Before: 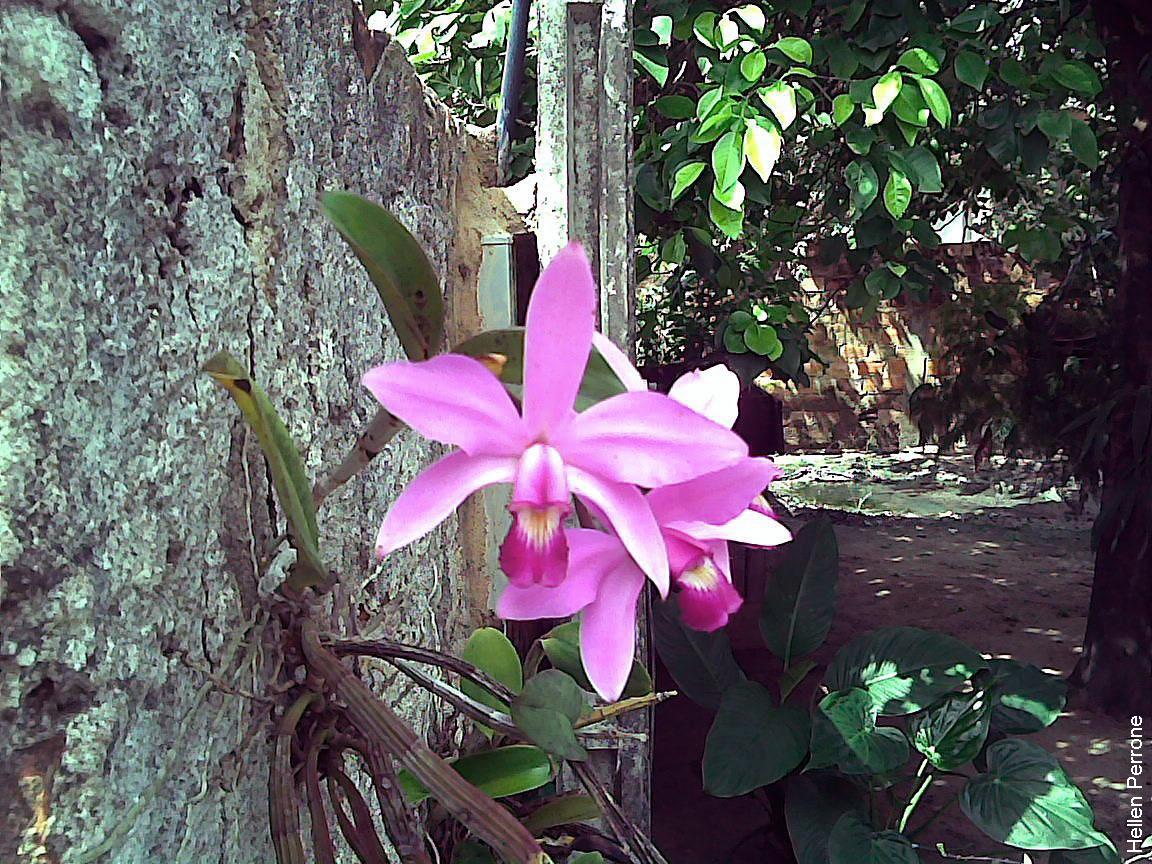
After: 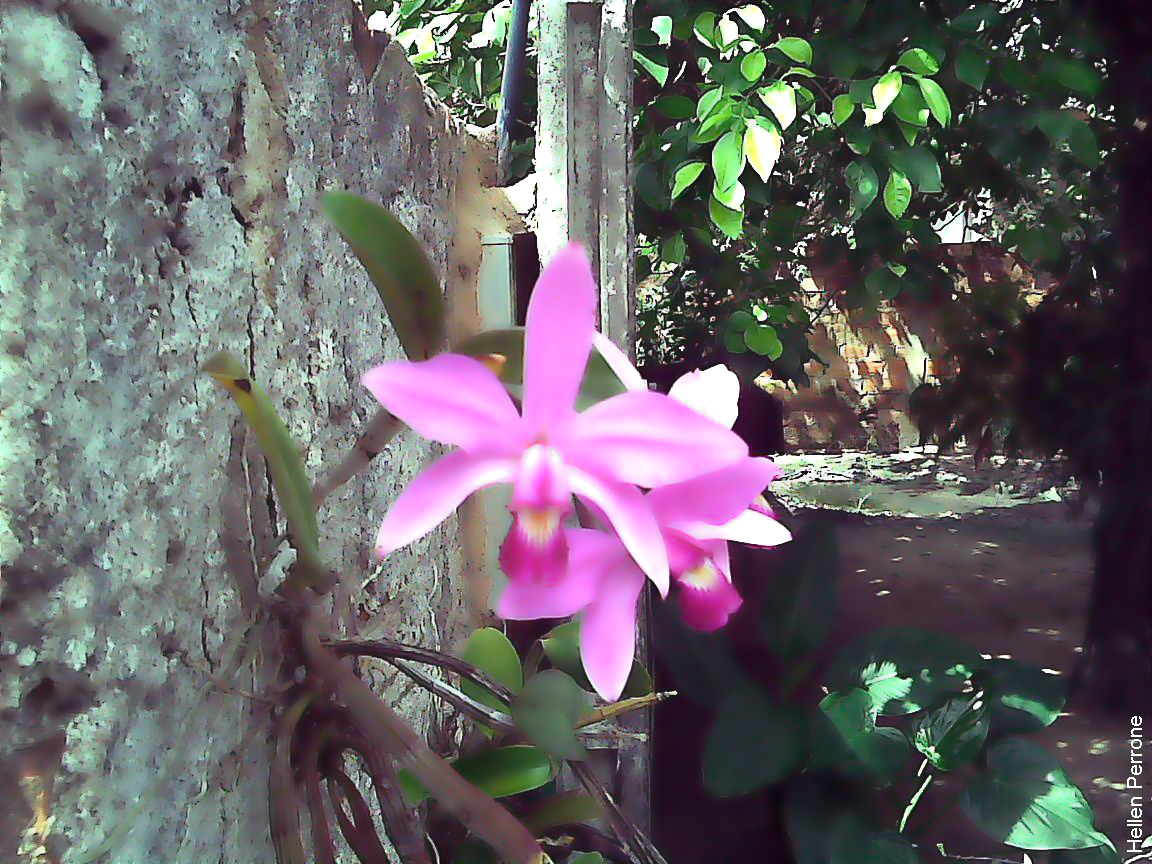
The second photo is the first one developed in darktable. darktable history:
exposure: black level correction 0, exposure 0.2 EV, compensate exposure bias true, compensate highlight preservation false
lowpass: radius 4, soften with bilateral filter, unbound 0
